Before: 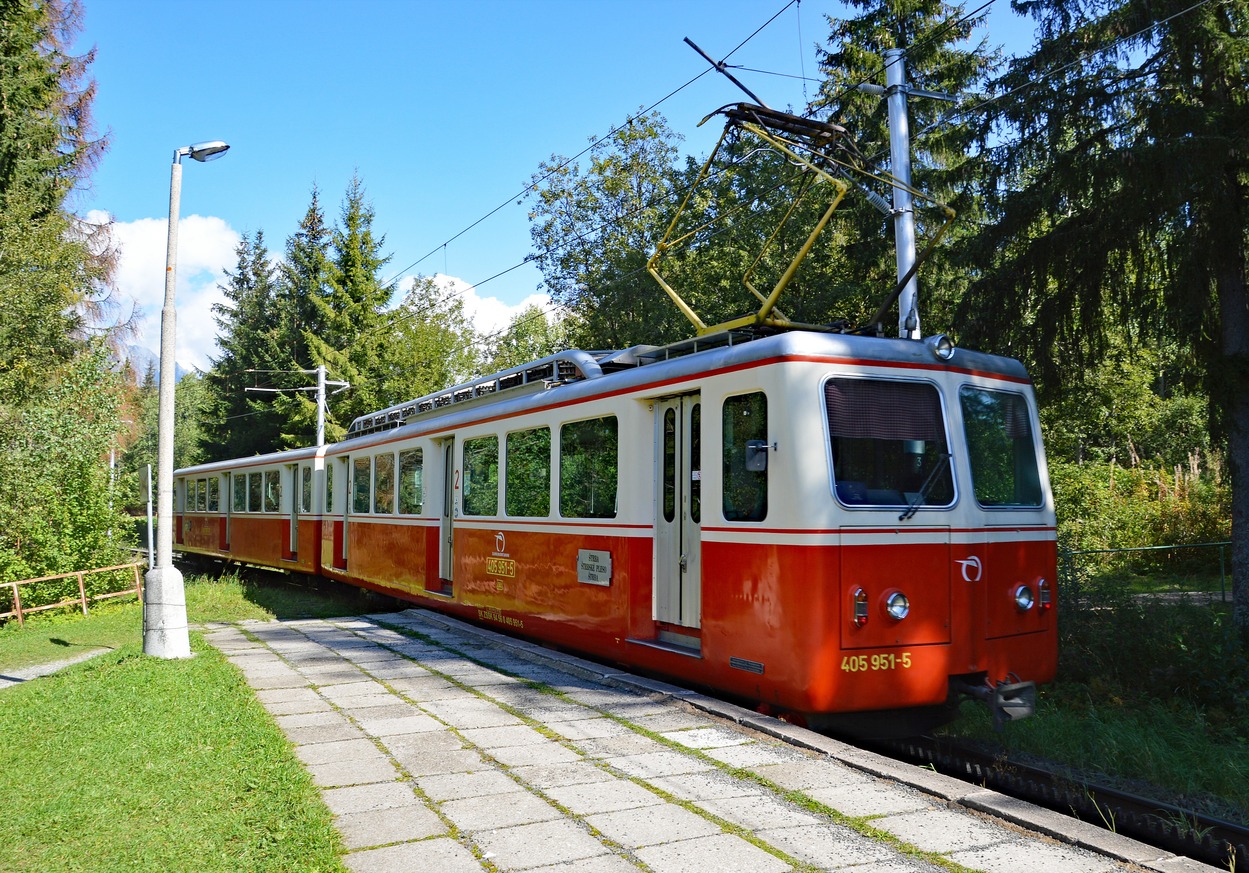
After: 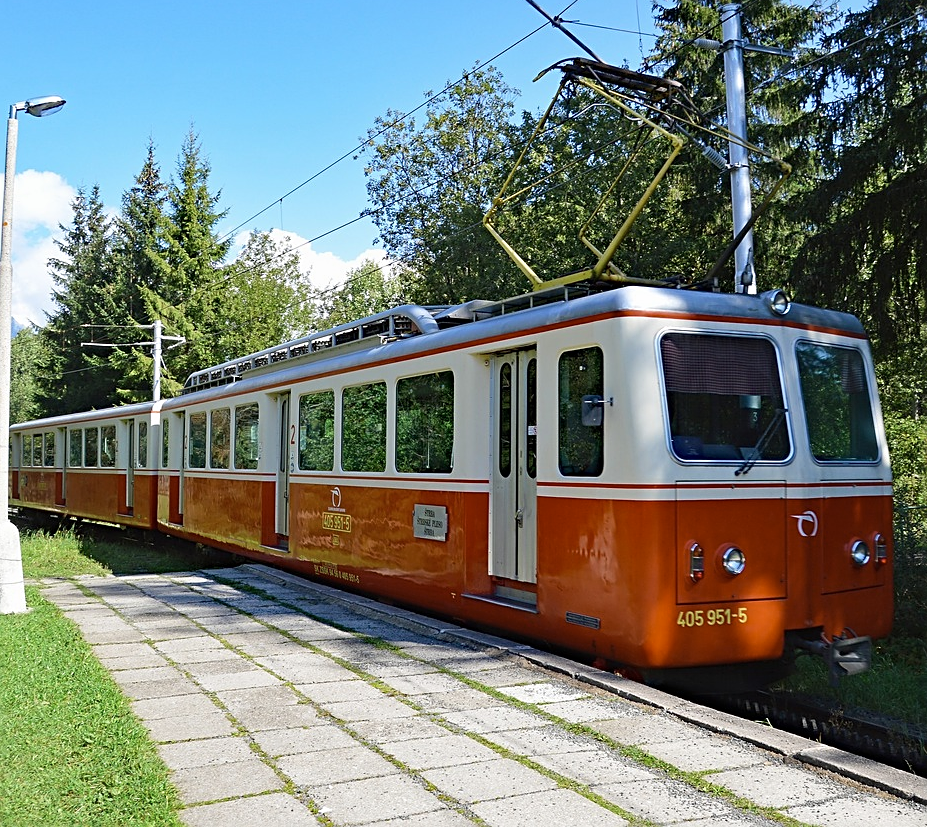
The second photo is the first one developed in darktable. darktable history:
local contrast: mode bilateral grid, contrast 100, coarseness 100, detail 94%, midtone range 0.2
color zones: curves: ch1 [(0.113, 0.438) (0.75, 0.5)]; ch2 [(0.12, 0.526) (0.75, 0.5)]
sharpen: on, module defaults
crop and rotate: left 13.15%, top 5.251%, right 12.609%
